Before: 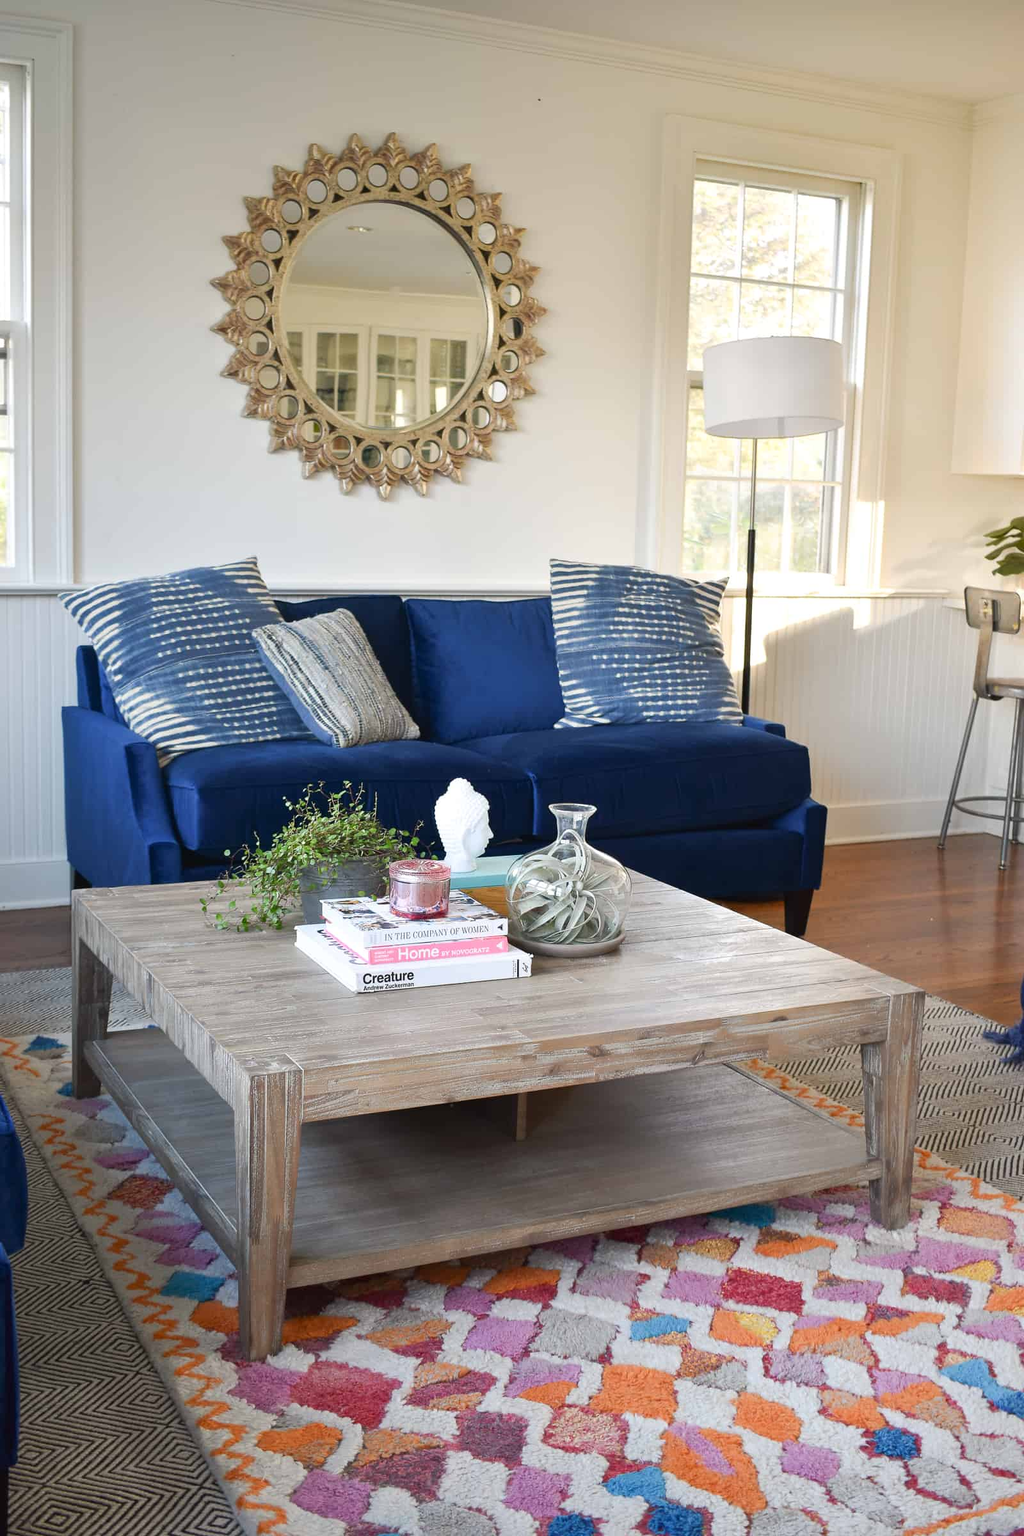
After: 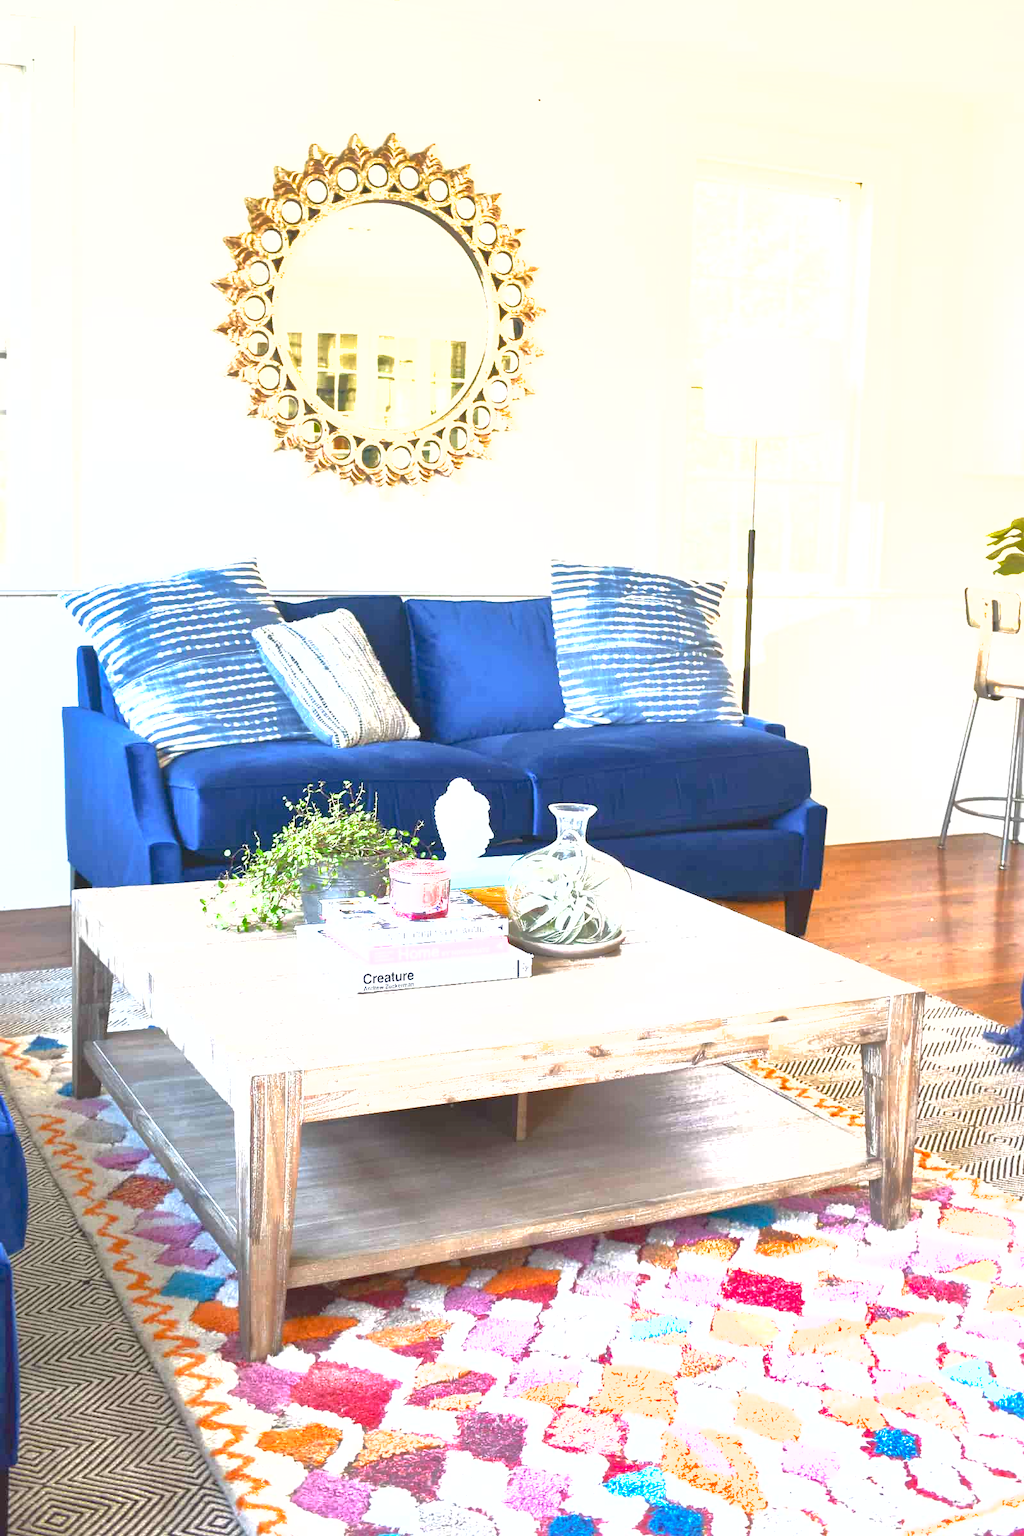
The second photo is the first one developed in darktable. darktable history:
exposure: exposure 2 EV, compensate highlight preservation false
shadows and highlights: on, module defaults
